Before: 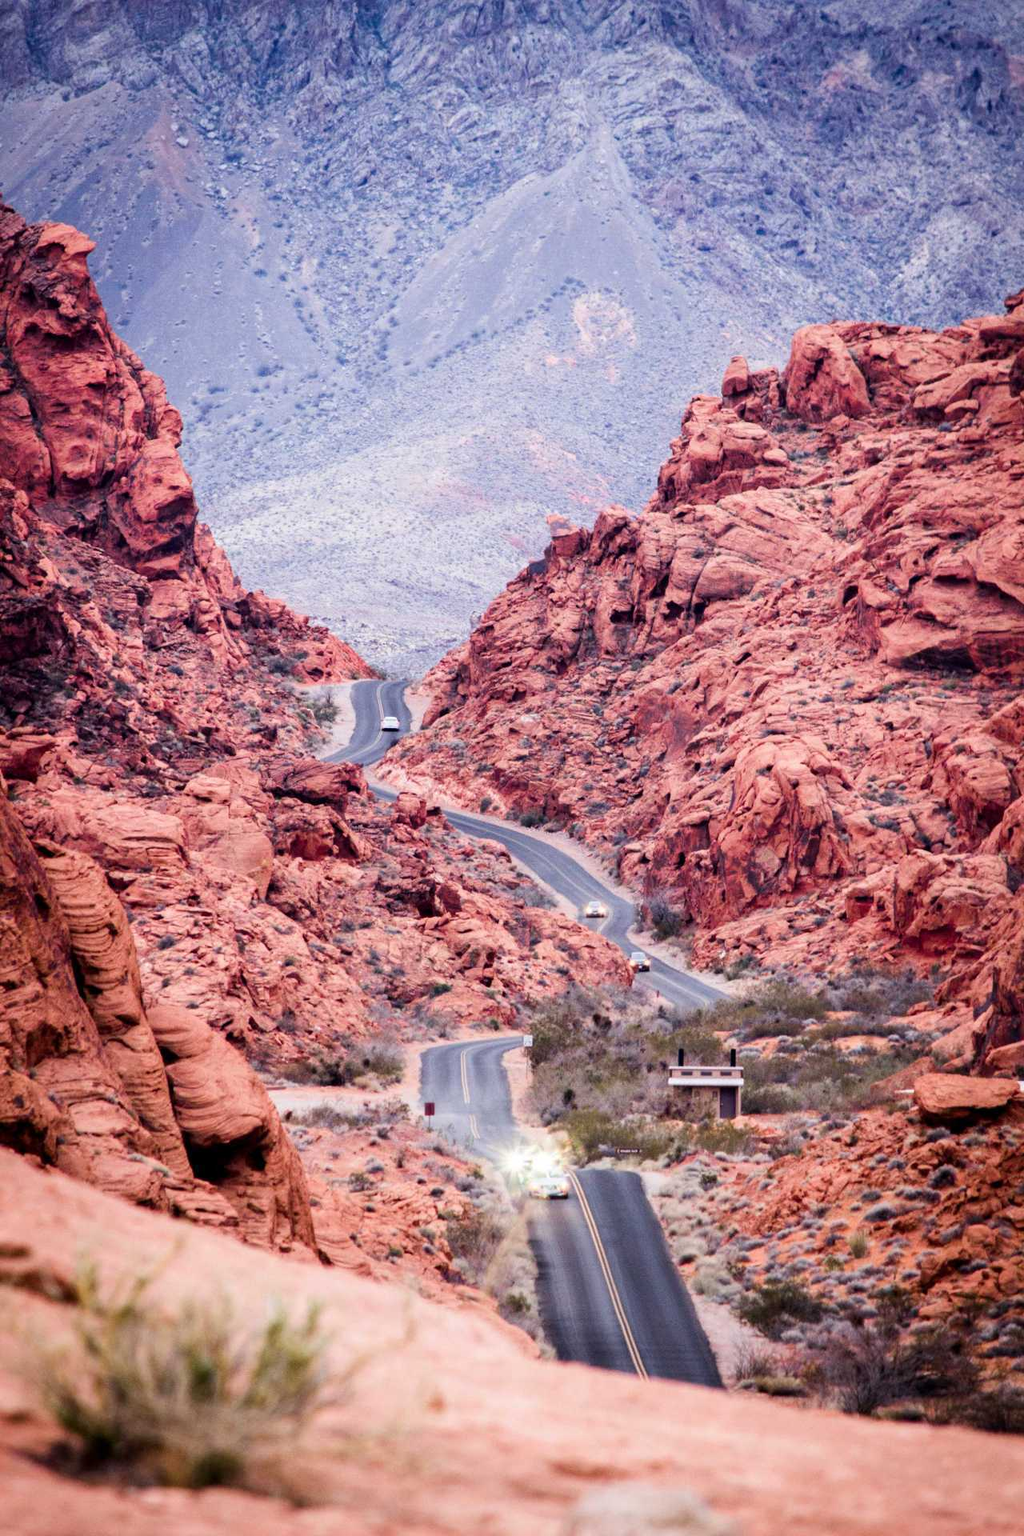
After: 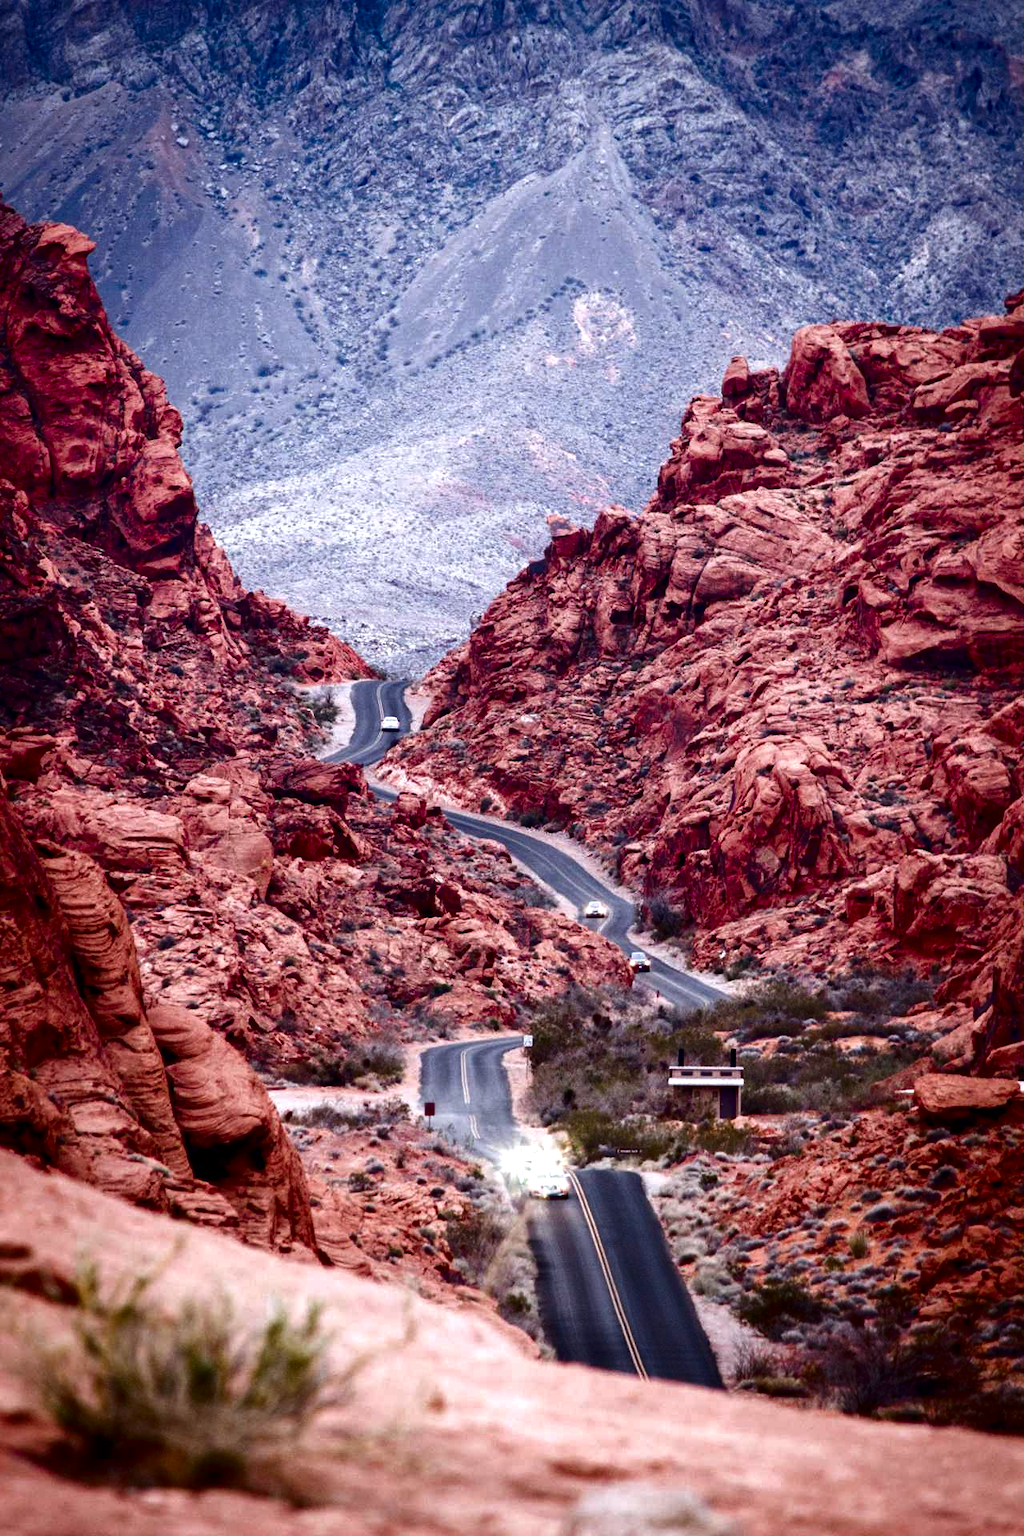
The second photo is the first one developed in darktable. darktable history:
contrast brightness saturation: brightness -0.533
color correction: highlights a* -0.078, highlights b* -5.99, shadows a* -0.143, shadows b* -0.113
exposure: exposure 0.372 EV, compensate highlight preservation false
